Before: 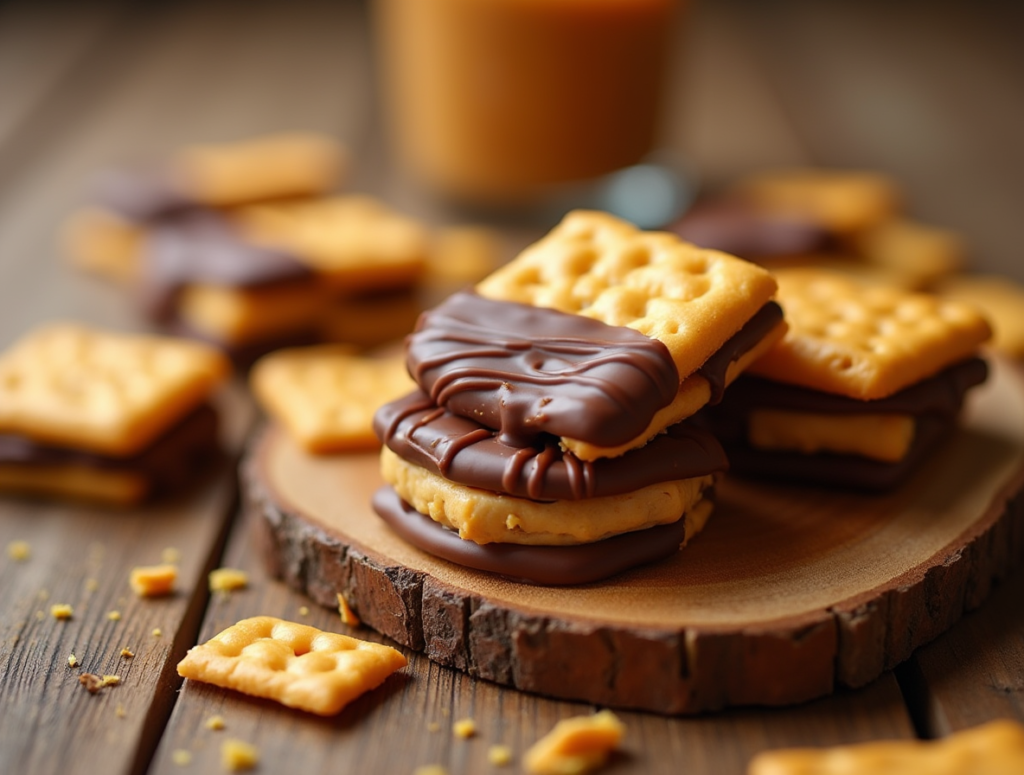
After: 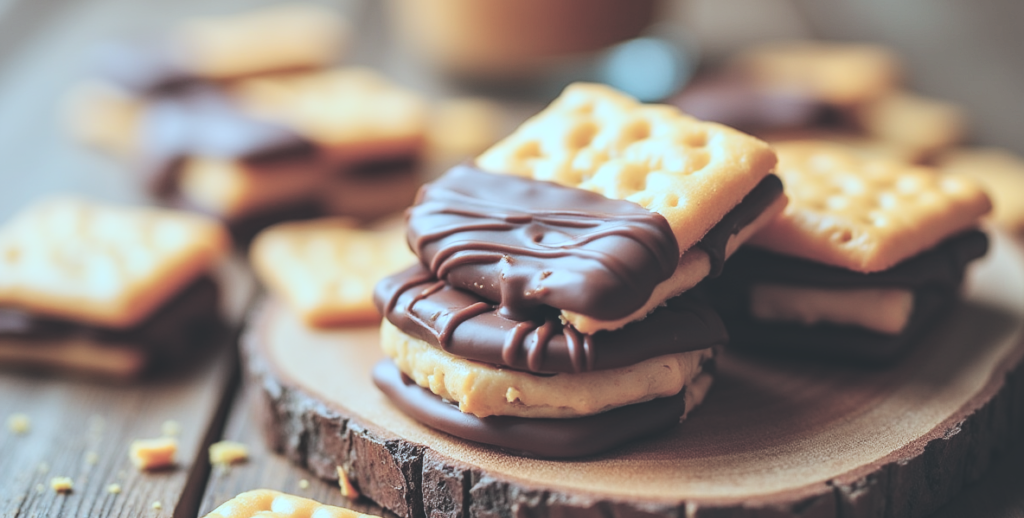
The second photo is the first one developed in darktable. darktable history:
crop: top 16.398%, bottom 16.72%
local contrast: on, module defaults
exposure: black level correction -0.064, exposure -0.05 EV, compensate highlight preservation false
tone curve: curves: ch0 [(0, 0.023) (0.087, 0.065) (0.184, 0.168) (0.45, 0.54) (0.57, 0.683) (0.722, 0.825) (0.877, 0.948) (1, 1)]; ch1 [(0, 0) (0.388, 0.369) (0.44, 0.44) (0.489, 0.481) (0.534, 0.551) (0.657, 0.659) (1, 1)]; ch2 [(0, 0) (0.353, 0.317) (0.408, 0.427) (0.472, 0.46) (0.5, 0.496) (0.537, 0.539) (0.576, 0.592) (0.625, 0.631) (1, 1)], preserve colors none
filmic rgb: black relative exposure -5.15 EV, white relative exposure 3.95 EV, hardness 2.88, contrast 1.298, highlights saturation mix -30.68%
color correction: highlights a* -10.63, highlights b* -19.08
